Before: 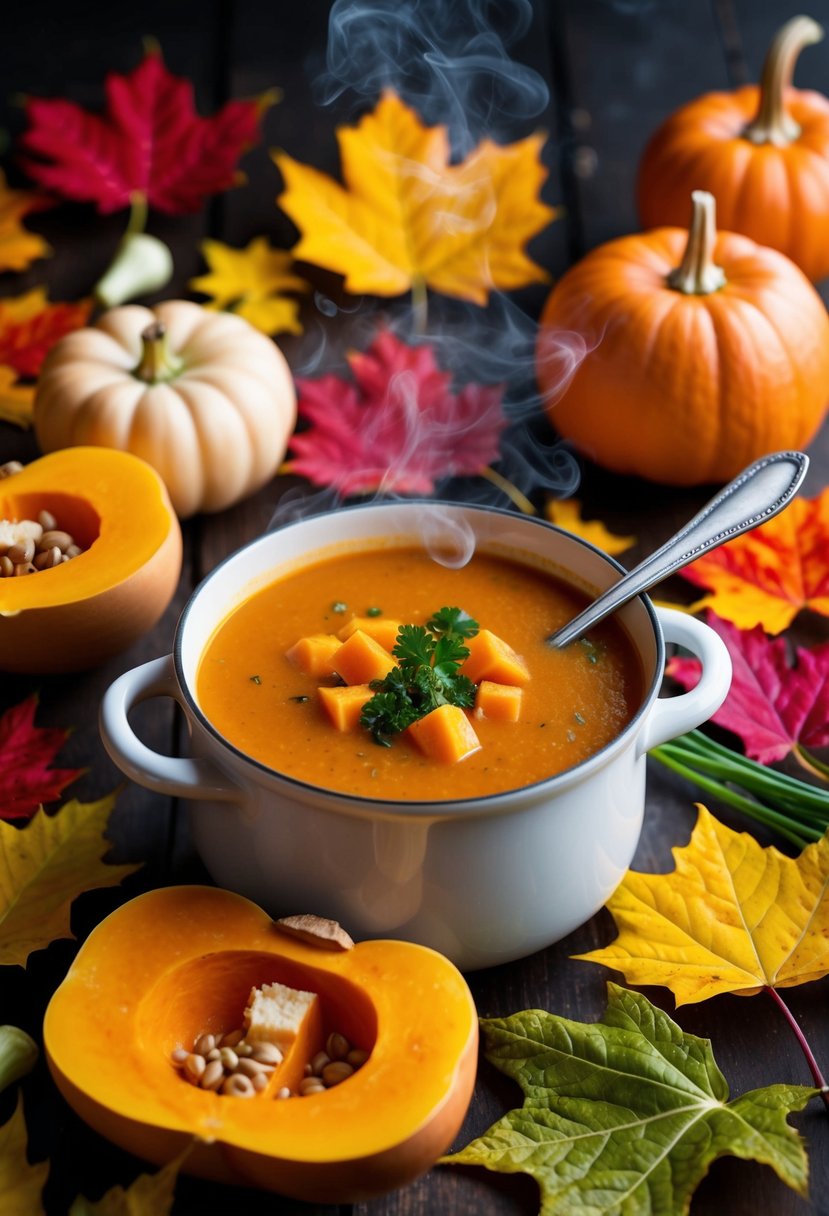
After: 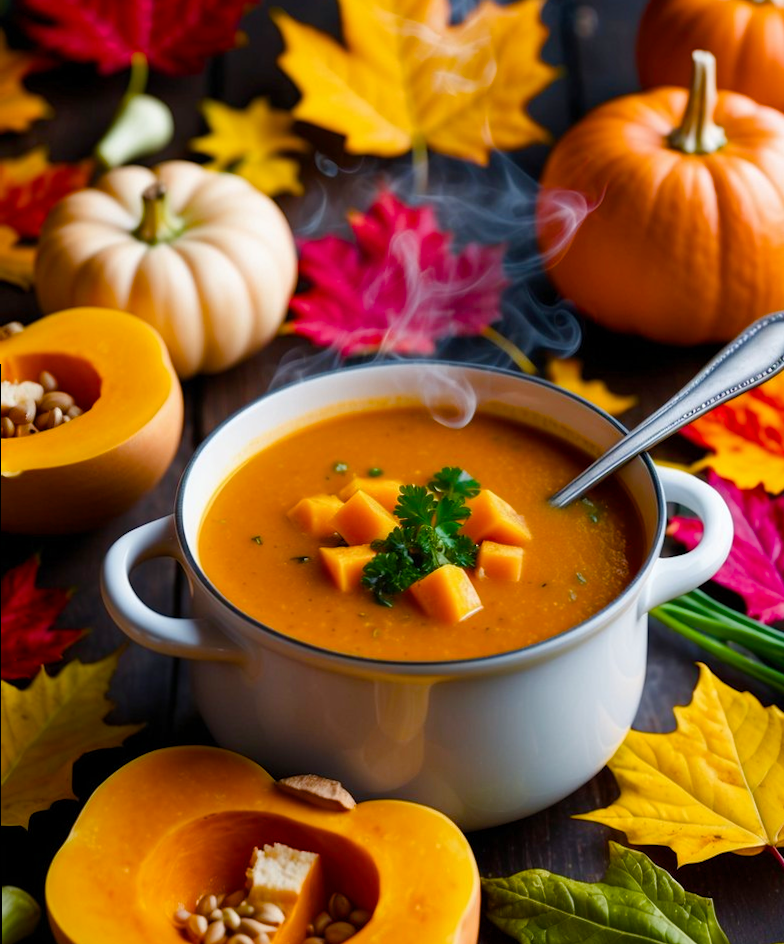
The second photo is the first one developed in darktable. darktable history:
color balance rgb: perceptual saturation grading › global saturation 27.479%, perceptual saturation grading › highlights -27.811%, perceptual saturation grading › mid-tones 15.658%, perceptual saturation grading › shadows 32.853%
crop and rotate: angle 0.114°, top 11.581%, right 5.663%, bottom 10.816%
